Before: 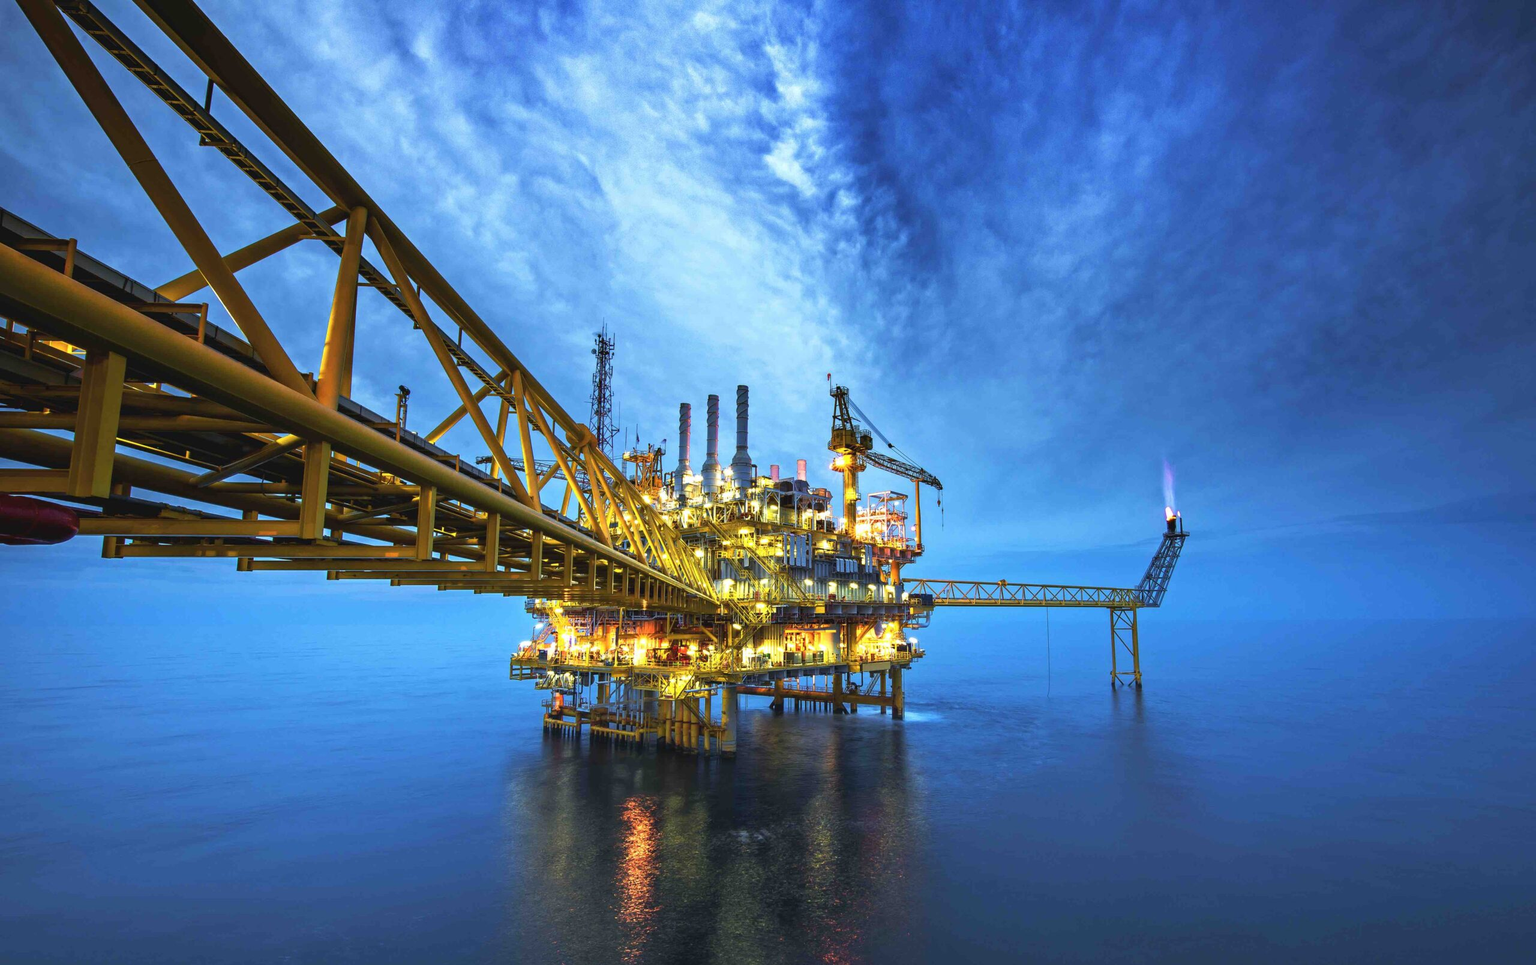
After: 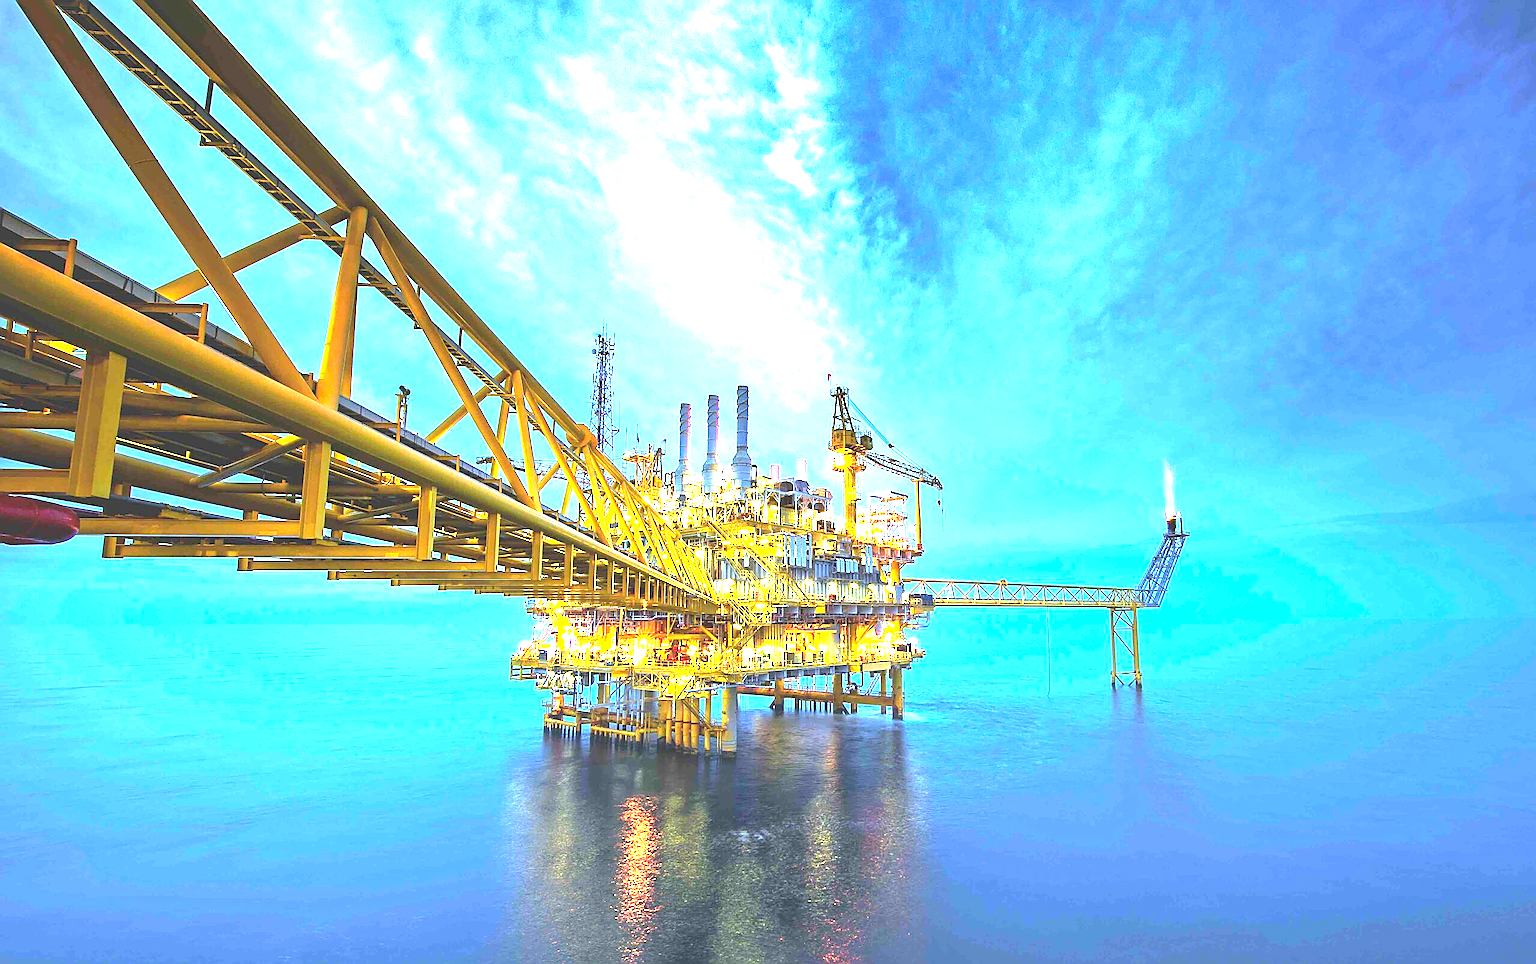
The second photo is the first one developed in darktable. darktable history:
sharpen: radius 1.4, amount 1.25, threshold 0.7
contrast brightness saturation: contrast -0.1, brightness 0.05, saturation 0.08
exposure: black level correction 0, exposure 2.327 EV, compensate exposure bias true, compensate highlight preservation false
